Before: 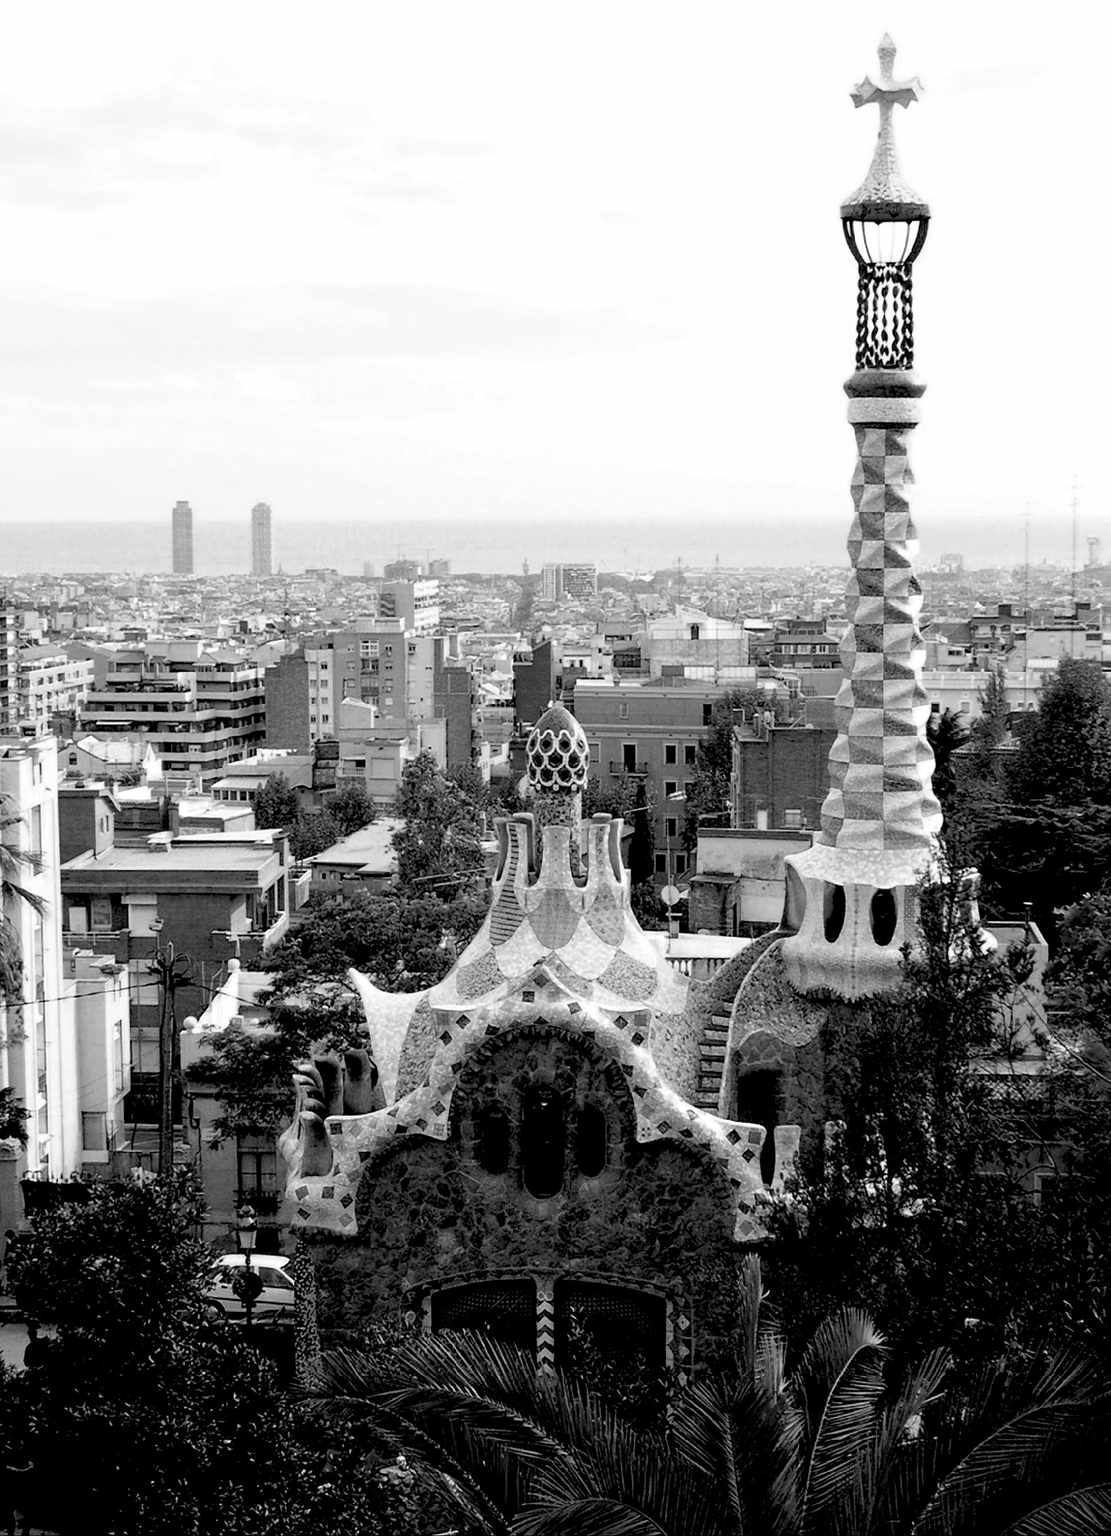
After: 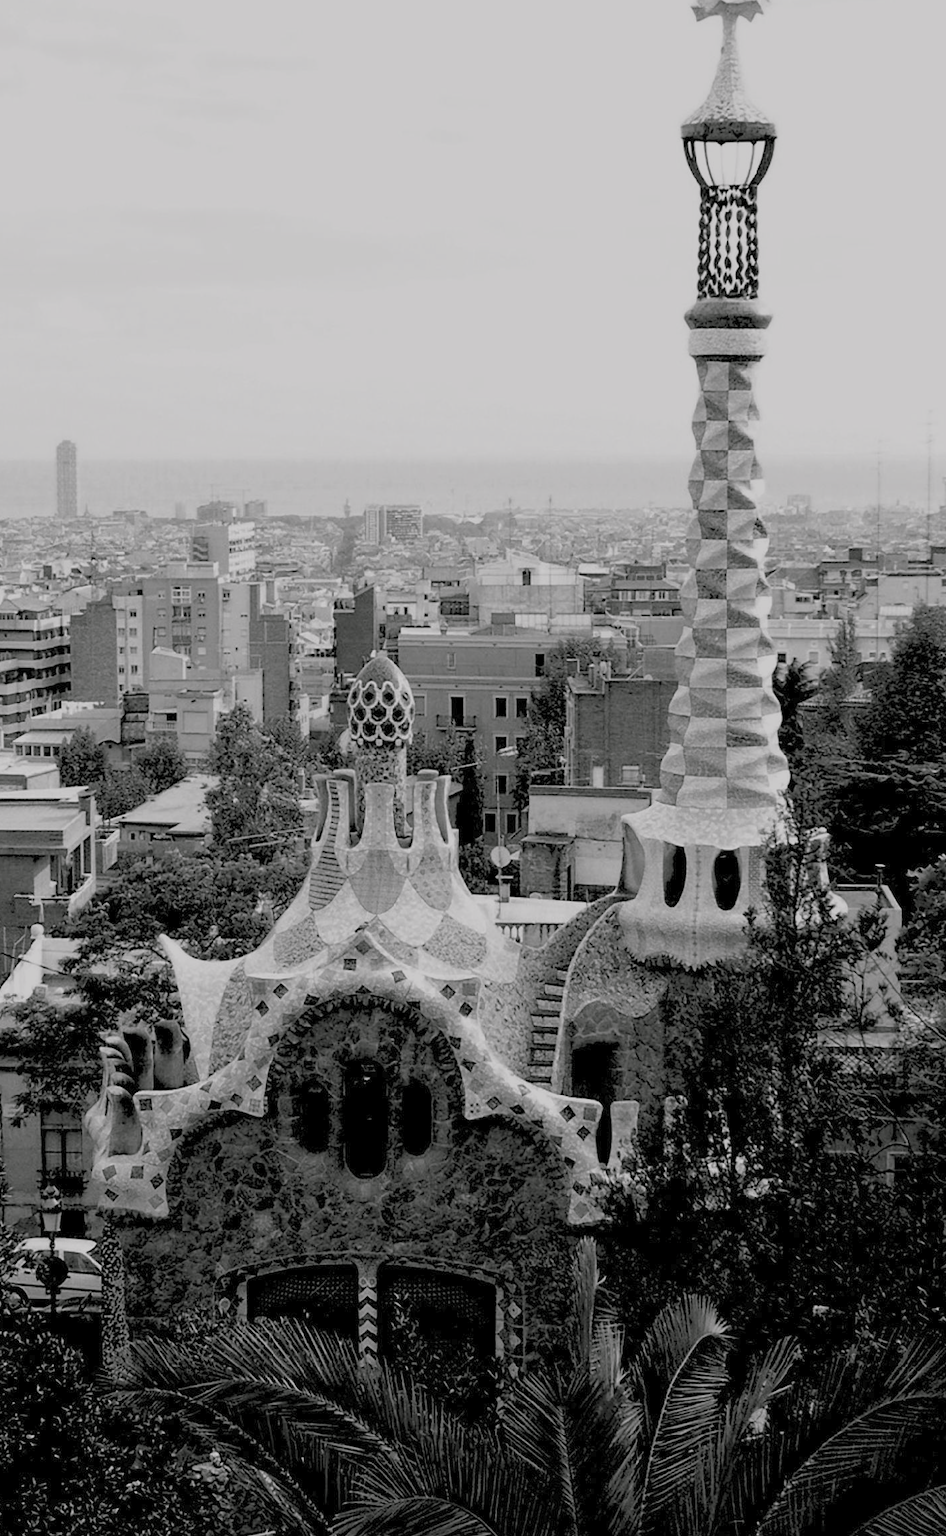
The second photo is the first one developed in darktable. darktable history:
crop and rotate: left 17.959%, top 5.771%, right 1.742%
color contrast: green-magenta contrast 0.96
color balance rgb: shadows lift › chroma 1%, shadows lift › hue 113°, highlights gain › chroma 0.2%, highlights gain › hue 333°, perceptual saturation grading › global saturation 20%, perceptual saturation grading › highlights -50%, perceptual saturation grading › shadows 25%, contrast -30%
